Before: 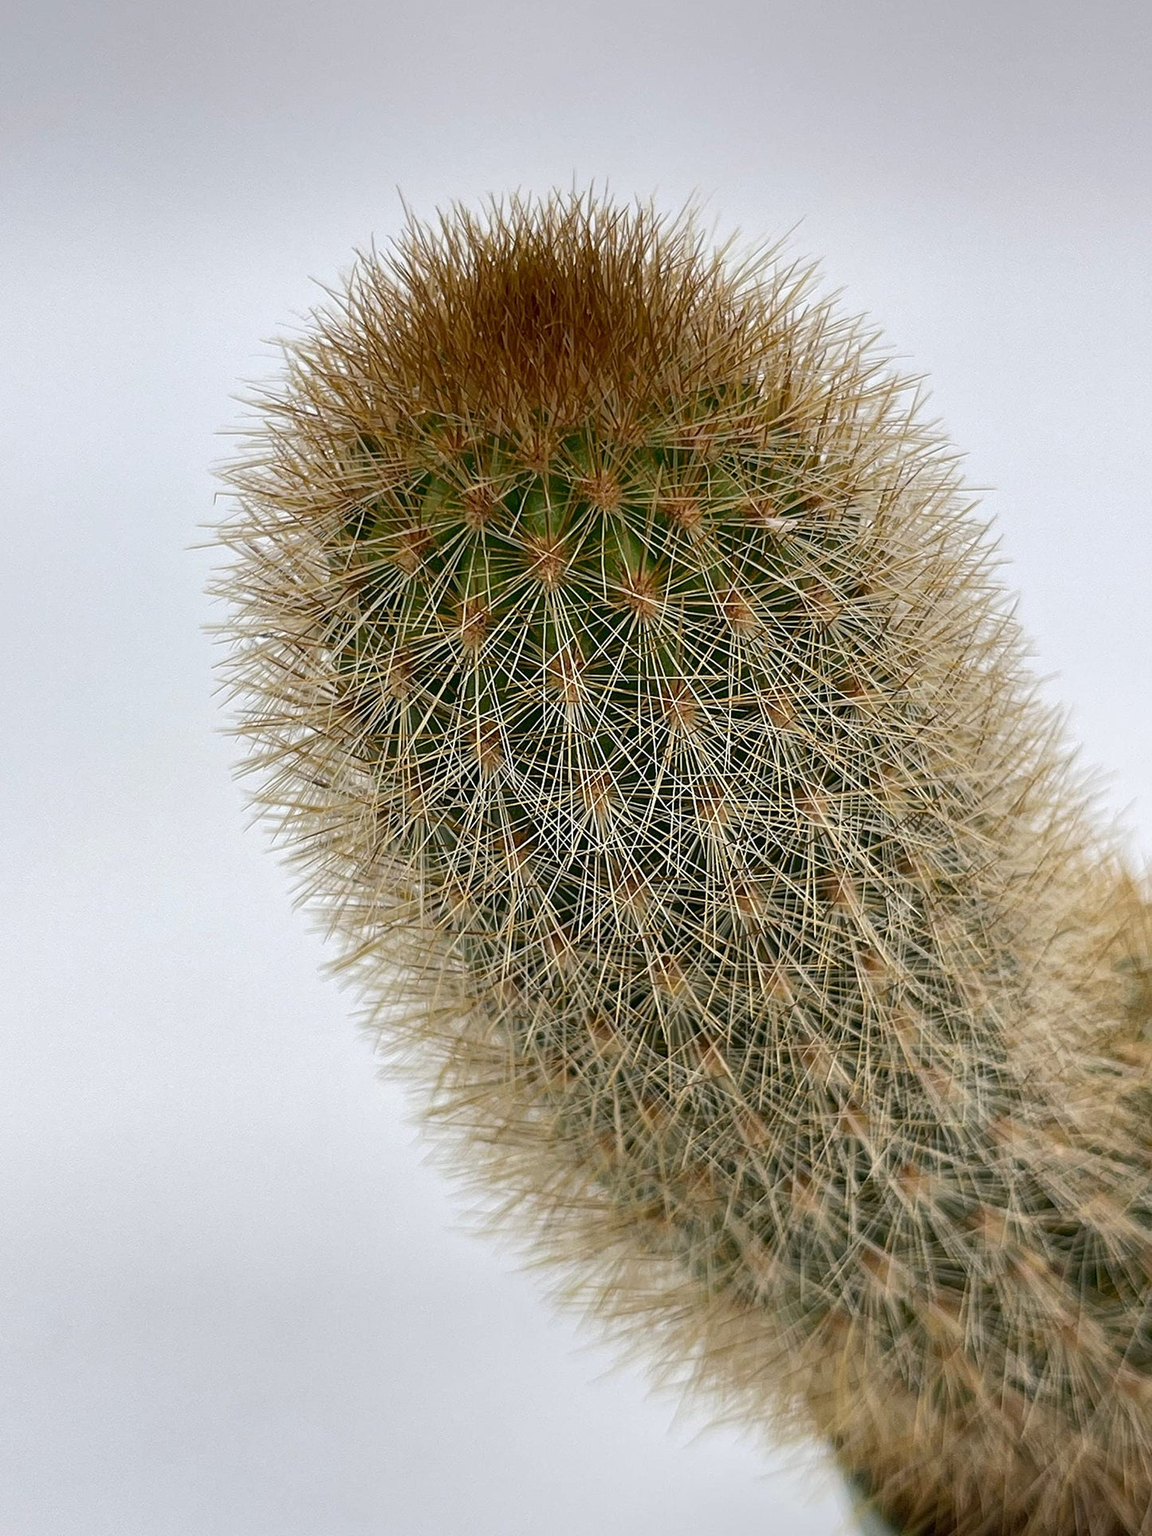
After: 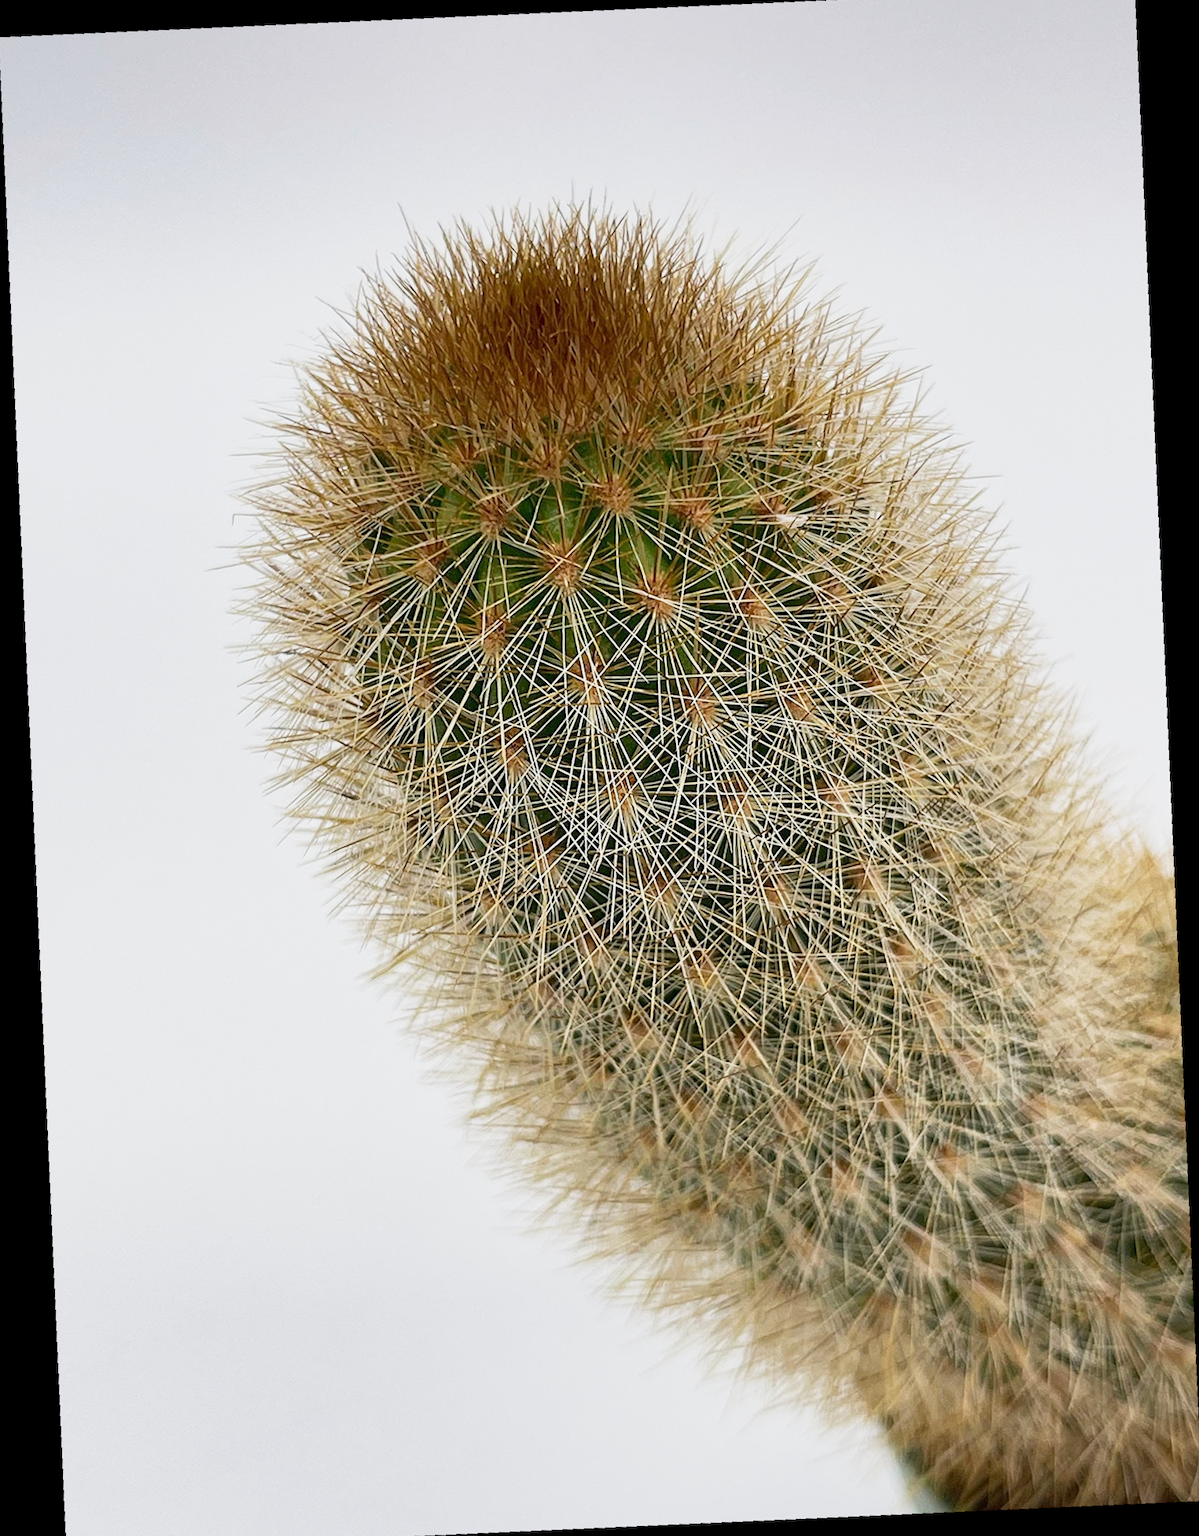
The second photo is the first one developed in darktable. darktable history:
rotate and perspective: rotation -4.25°, automatic cropping off
base curve: curves: ch0 [(0, 0) (0.088, 0.125) (0.176, 0.251) (0.354, 0.501) (0.613, 0.749) (1, 0.877)], preserve colors none
crop and rotate: angle -1.69°
